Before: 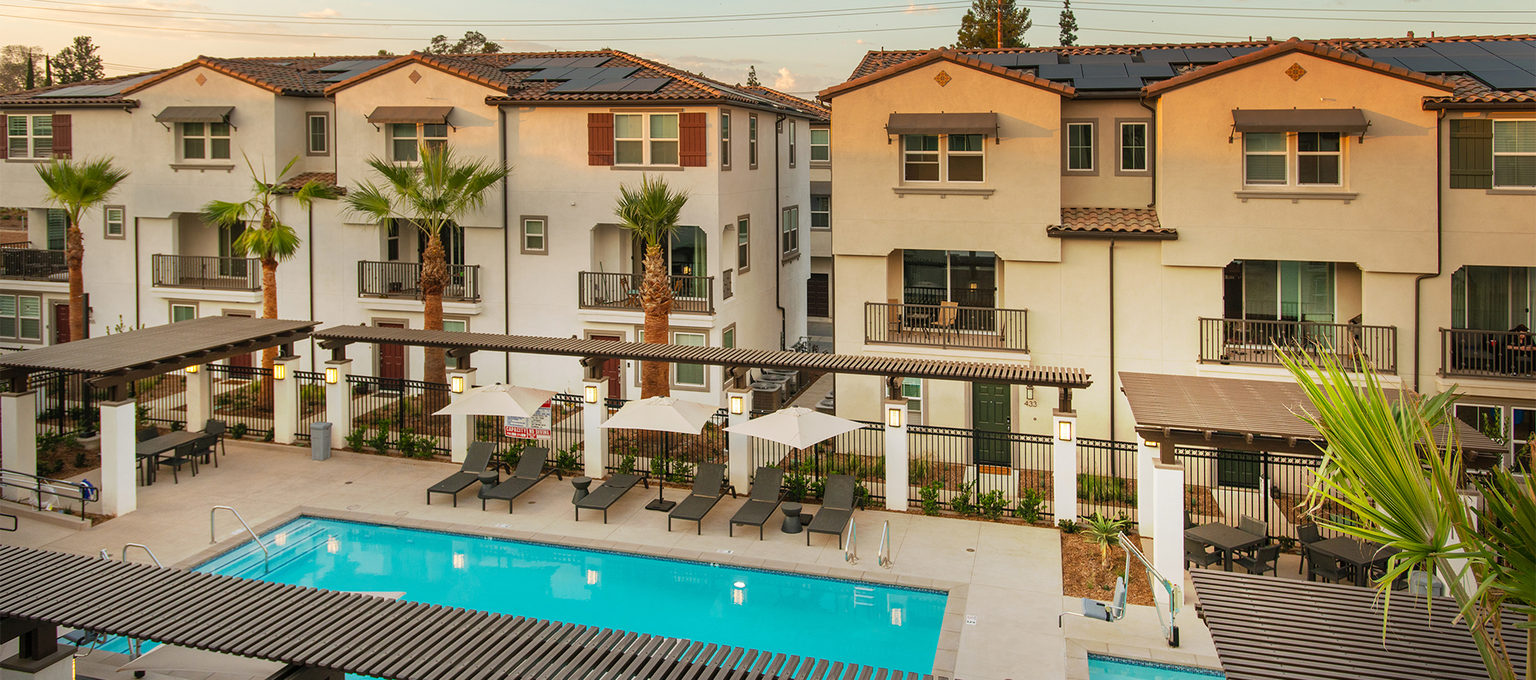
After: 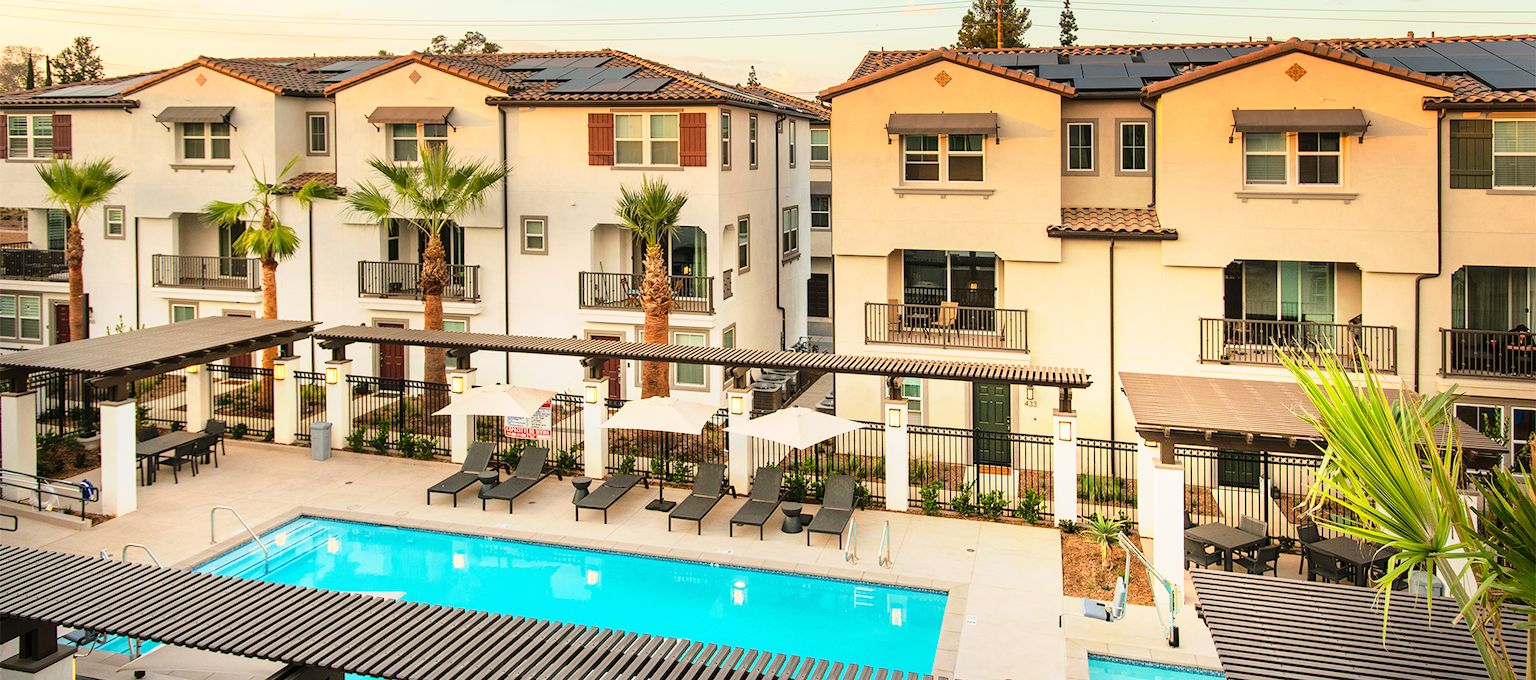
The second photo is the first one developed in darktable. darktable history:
base curve: curves: ch0 [(0, 0) (0.028, 0.03) (0.121, 0.232) (0.46, 0.748) (0.859, 0.968) (1, 1)]
